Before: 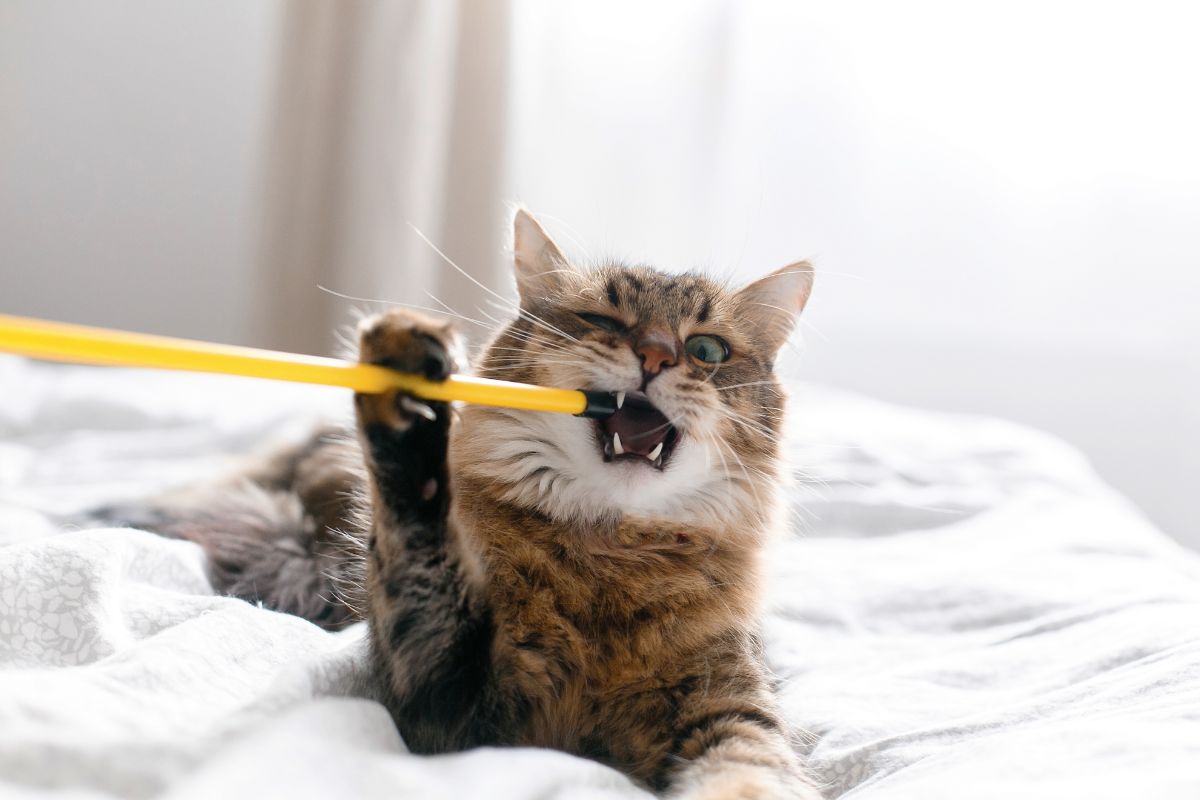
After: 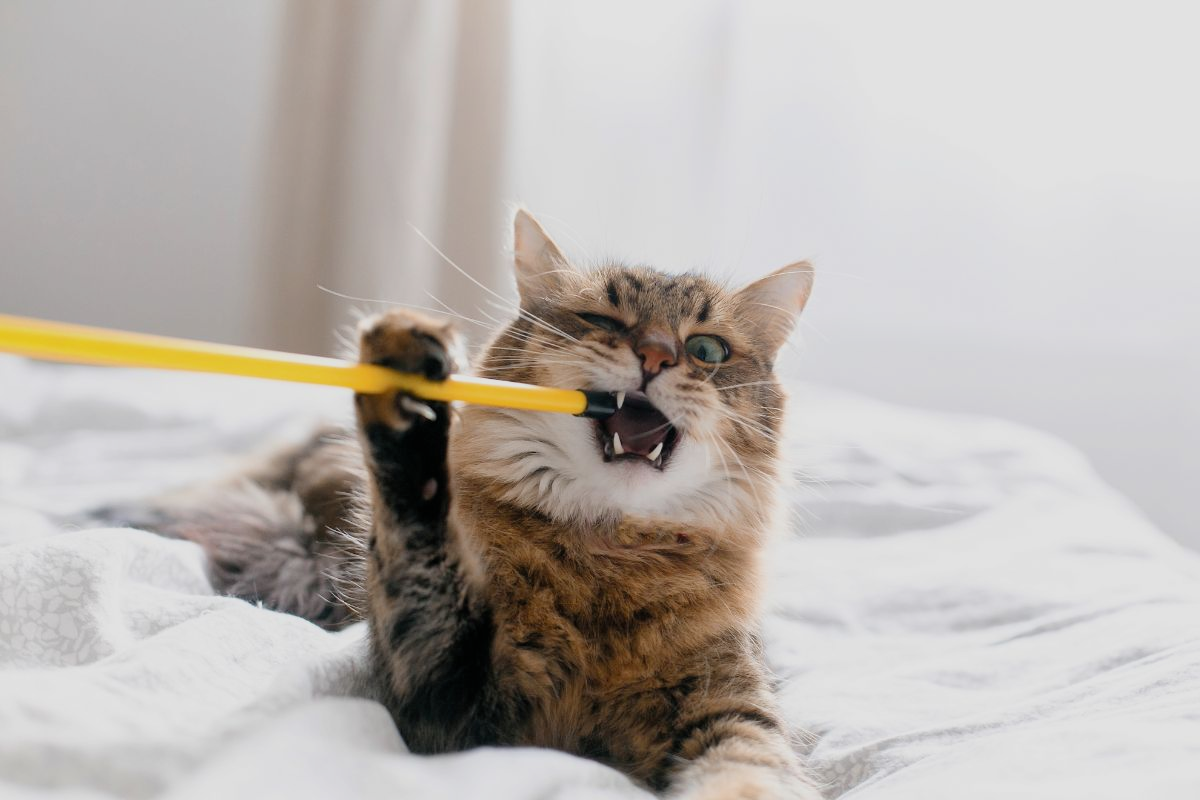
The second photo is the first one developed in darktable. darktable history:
filmic rgb: black relative exposure -14.89 EV, white relative exposure 3 EV, threshold 5.98 EV, target black luminance 0%, hardness 9.25, latitude 98.54%, contrast 0.912, shadows ↔ highlights balance 0.706%, color science v4 (2020), enable highlight reconstruction true
